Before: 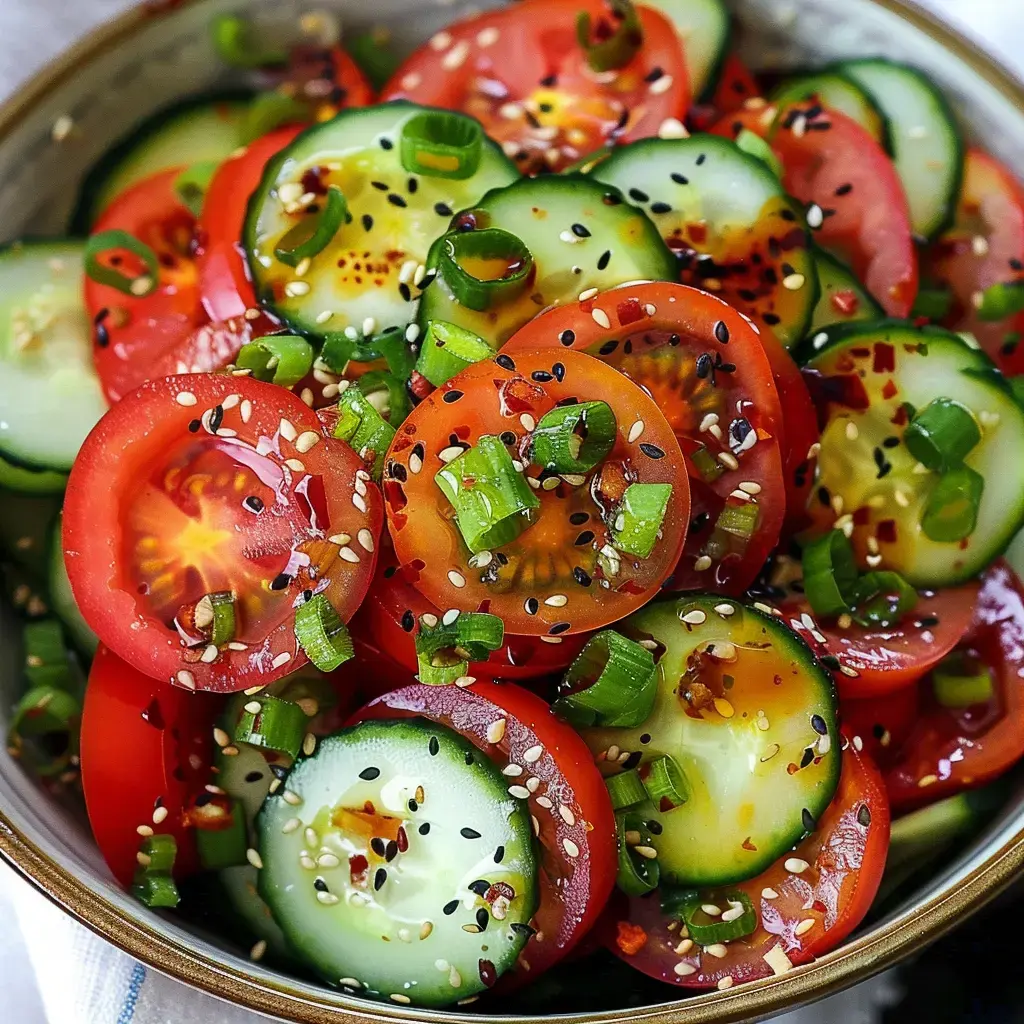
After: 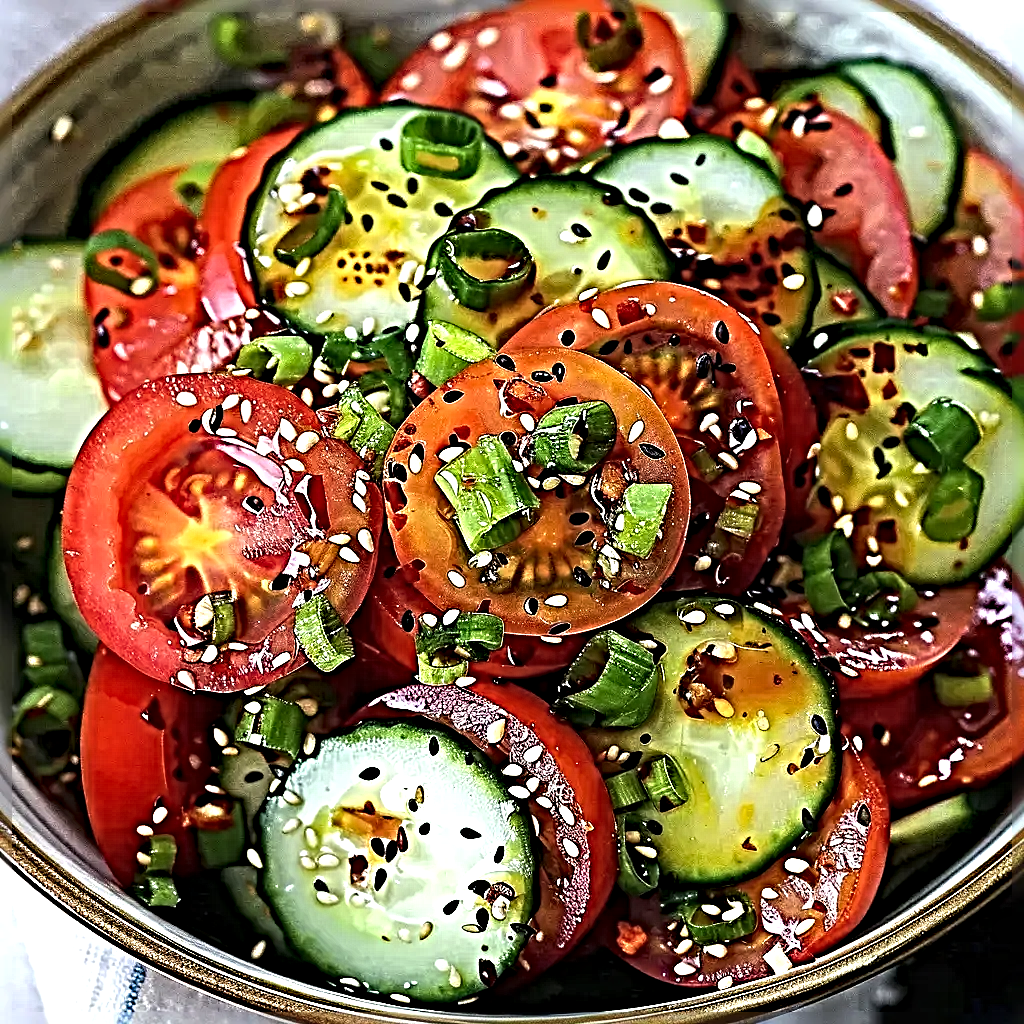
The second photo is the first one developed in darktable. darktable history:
tone equalizer: -8 EV -0.417 EV, -7 EV -0.389 EV, -6 EV -0.333 EV, -5 EV -0.222 EV, -3 EV 0.222 EV, -2 EV 0.333 EV, -1 EV 0.389 EV, +0 EV 0.417 EV, edges refinement/feathering 500, mask exposure compensation -1.57 EV, preserve details no
sharpen: radius 6.3, amount 1.8, threshold 0
shadows and highlights: shadows 25, highlights -25
